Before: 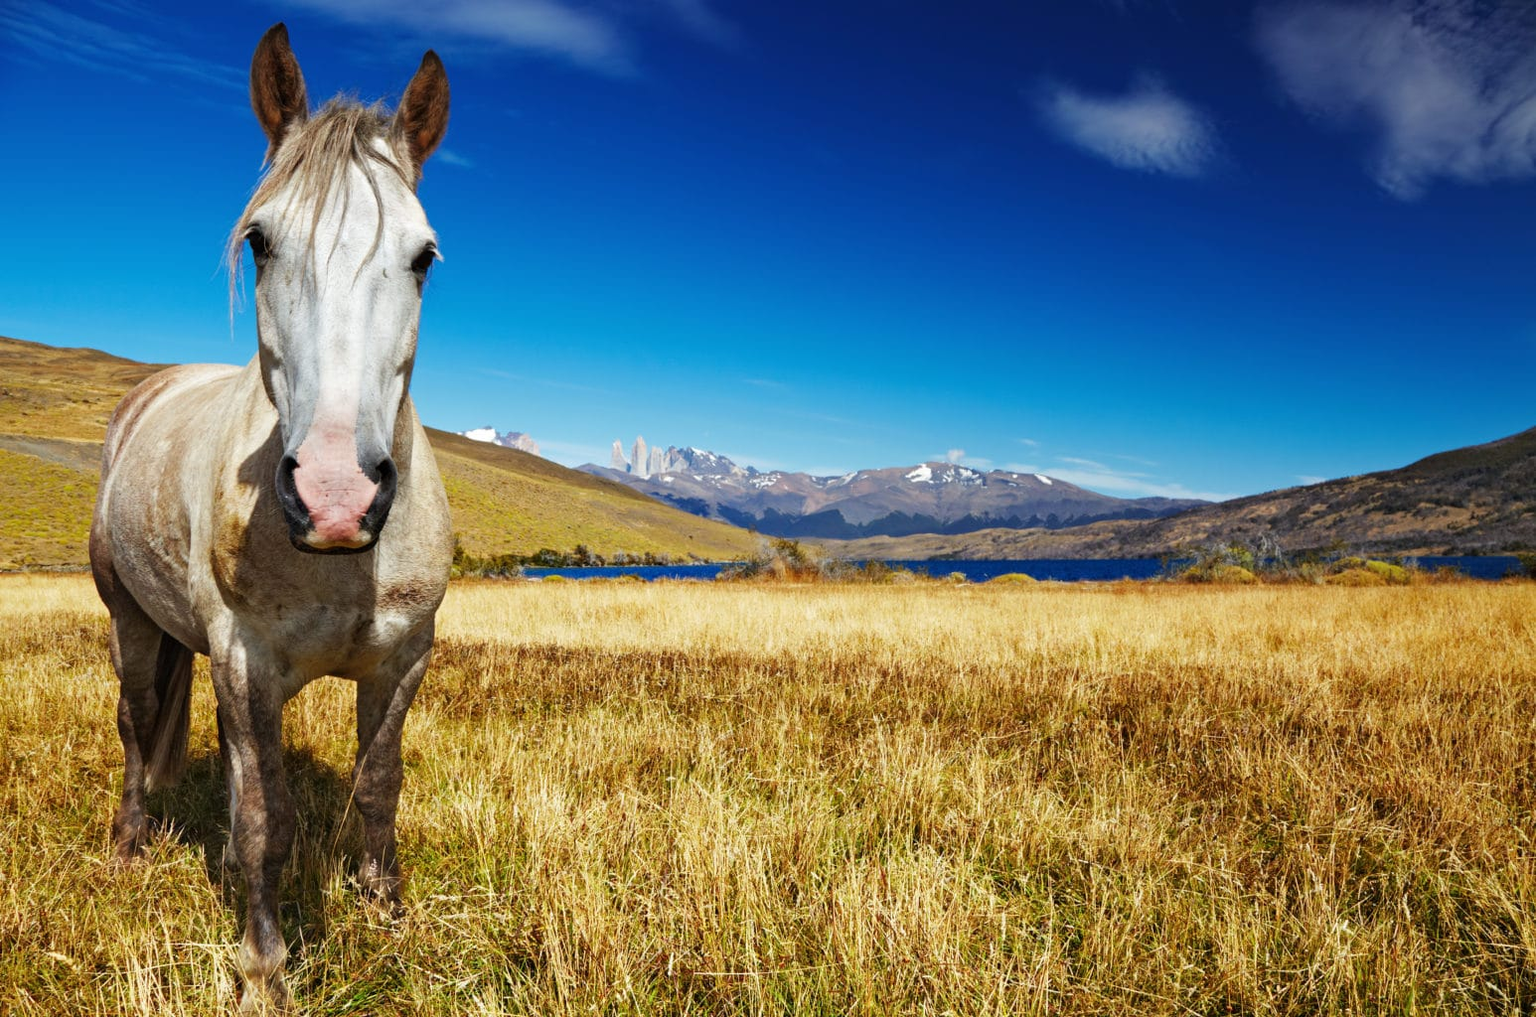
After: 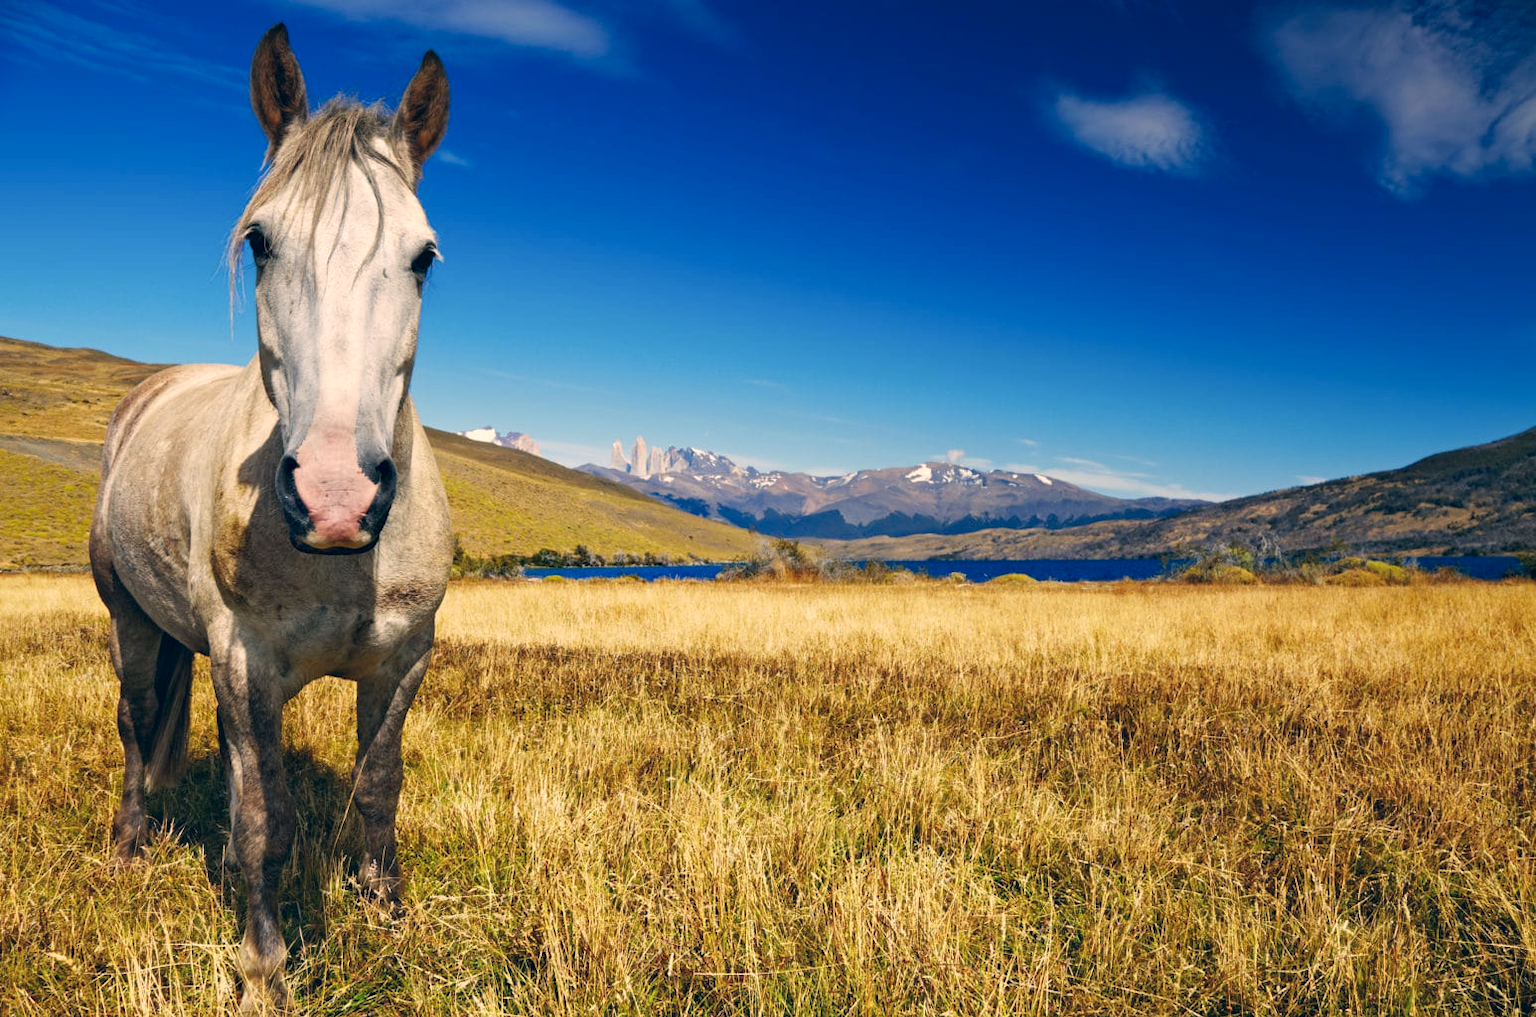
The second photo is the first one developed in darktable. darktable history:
contrast brightness saturation: saturation -0.05
color correction: highlights a* 10.32, highlights b* 14.66, shadows a* -9.59, shadows b* -15.02
